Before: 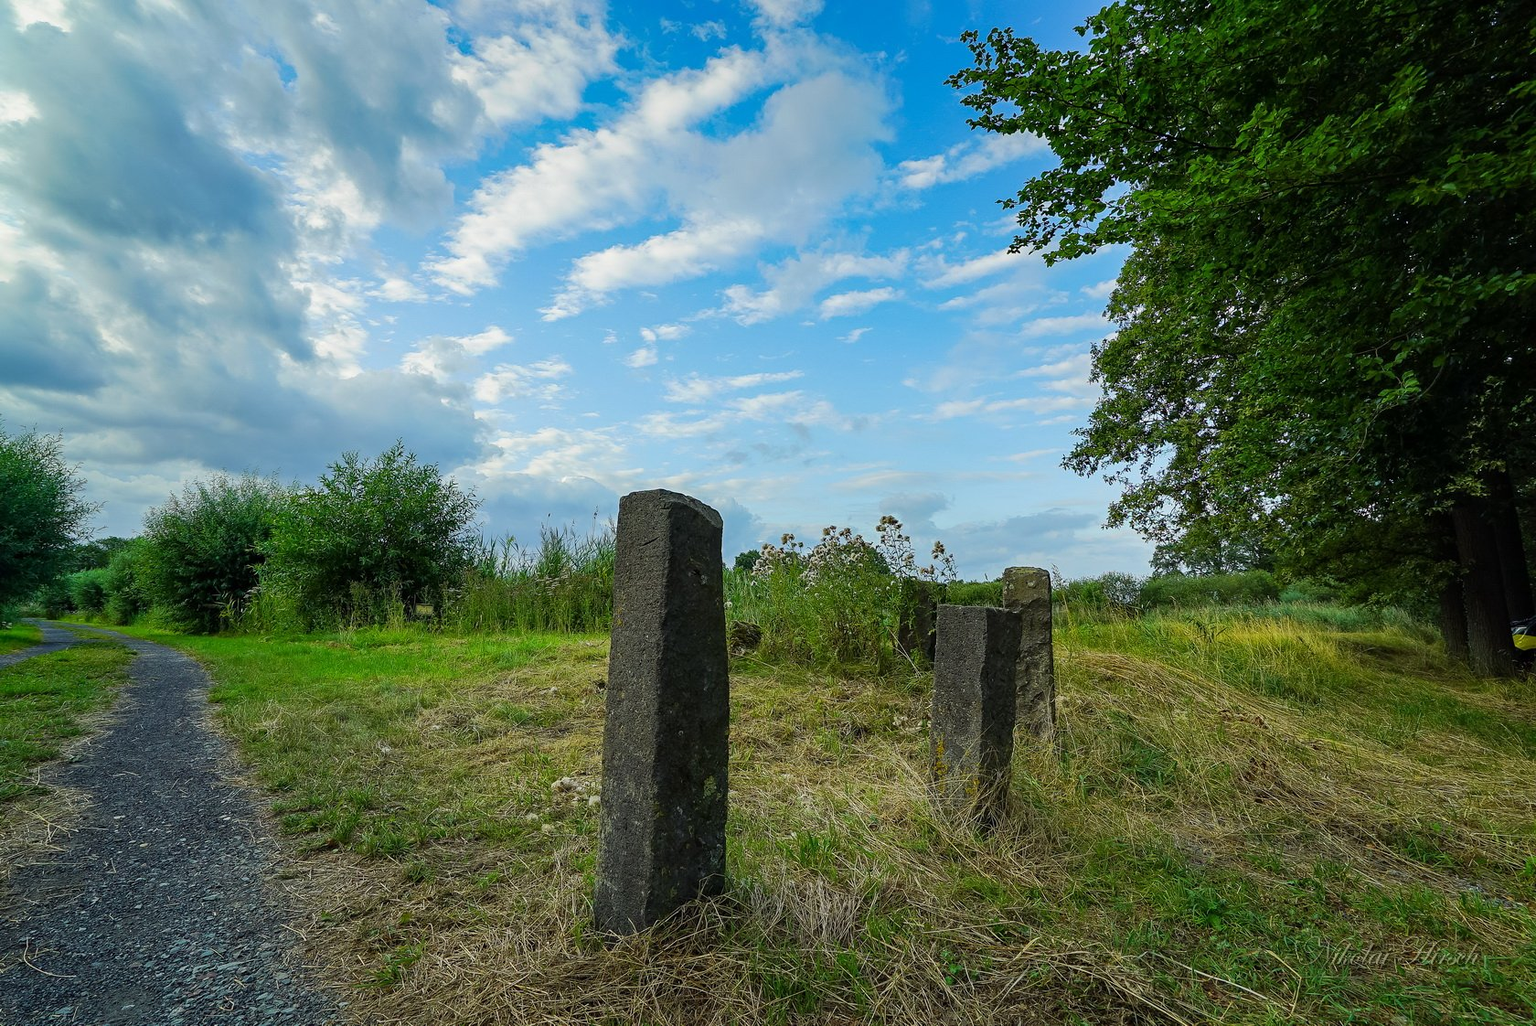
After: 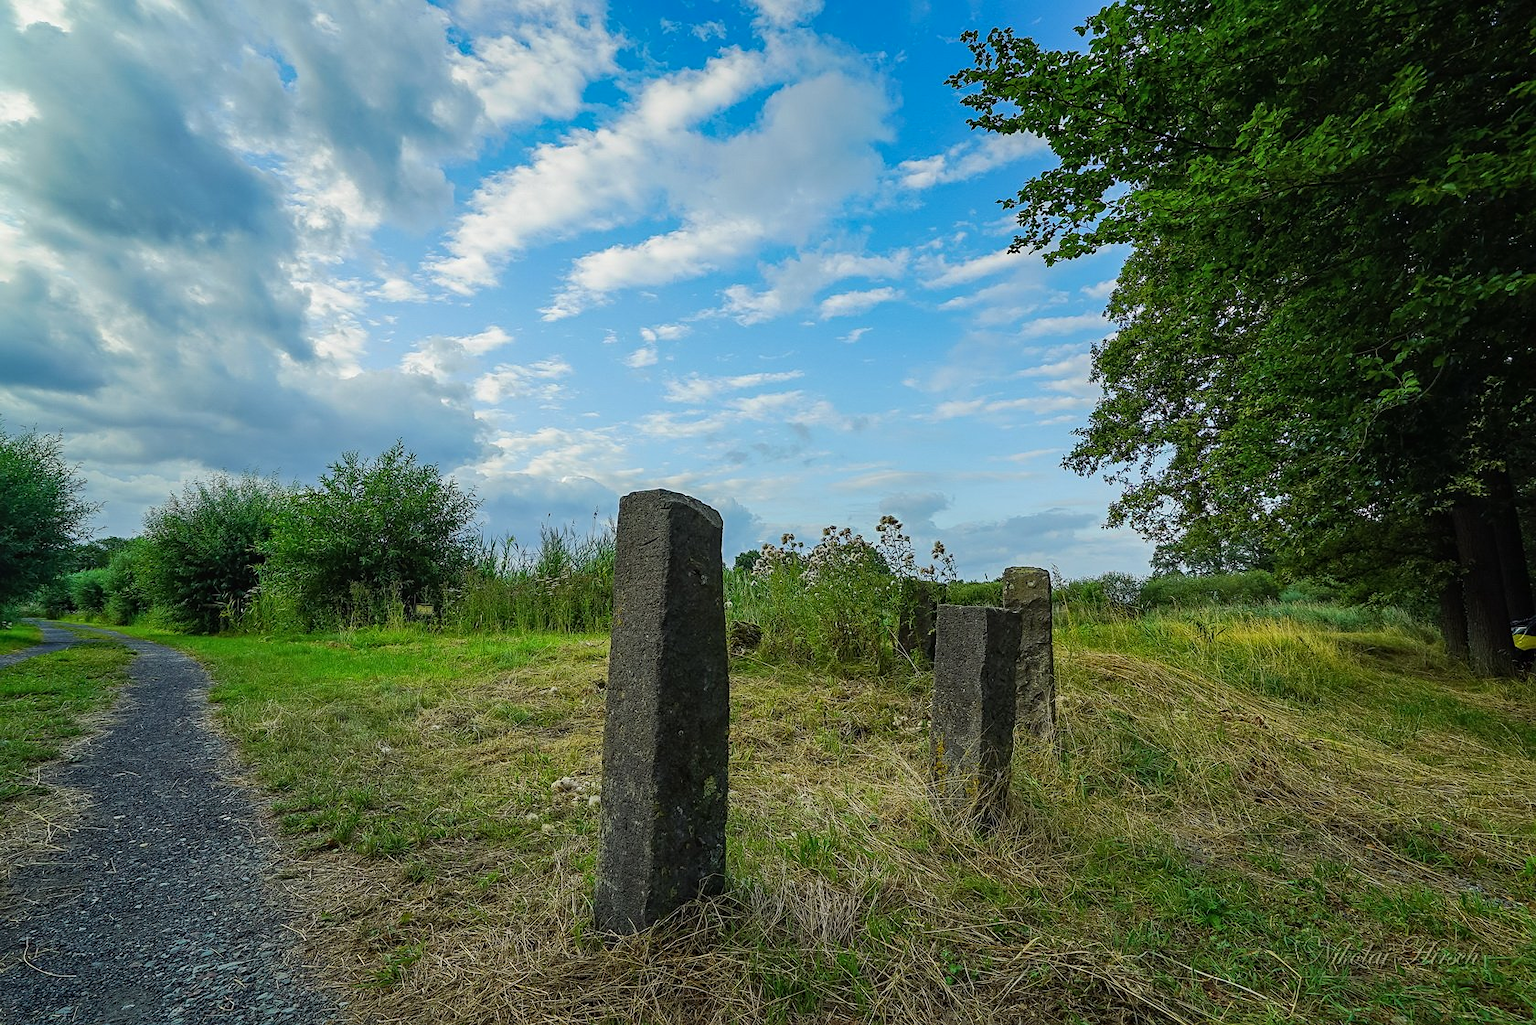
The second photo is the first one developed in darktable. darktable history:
local contrast: detail 110%
sharpen: amount 0.217
